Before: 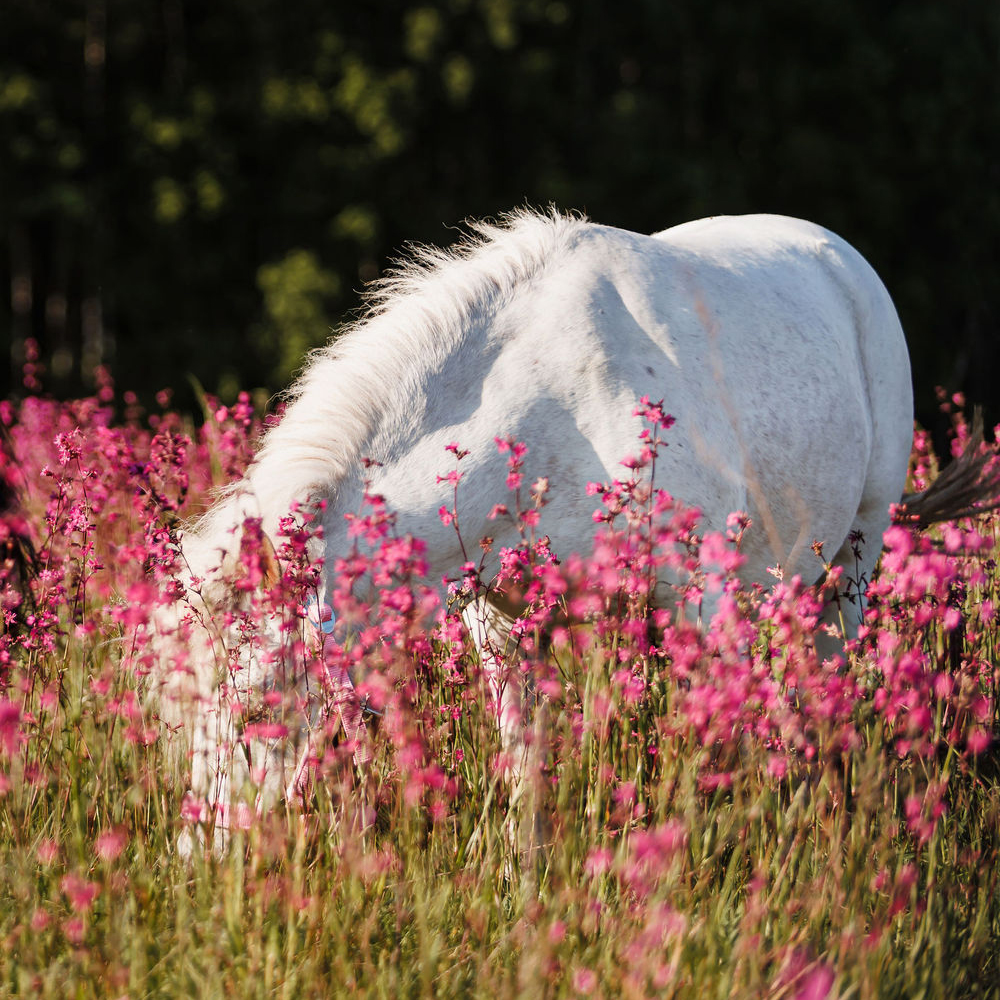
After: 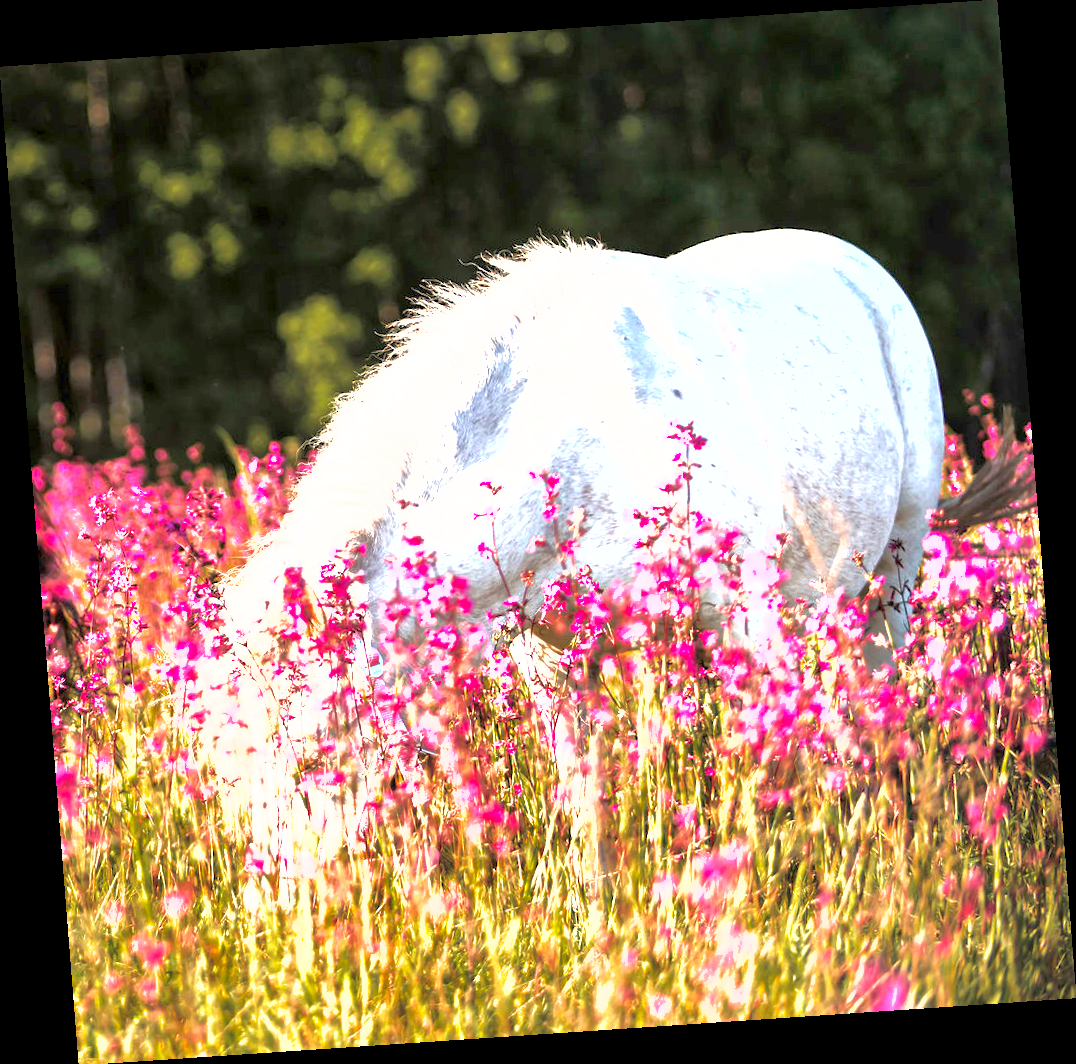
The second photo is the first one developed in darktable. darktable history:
exposure: black level correction 0.001, exposure 1.822 EV, compensate exposure bias true, compensate highlight preservation false
shadows and highlights: on, module defaults
rotate and perspective: rotation -4.2°, shear 0.006, automatic cropping off
